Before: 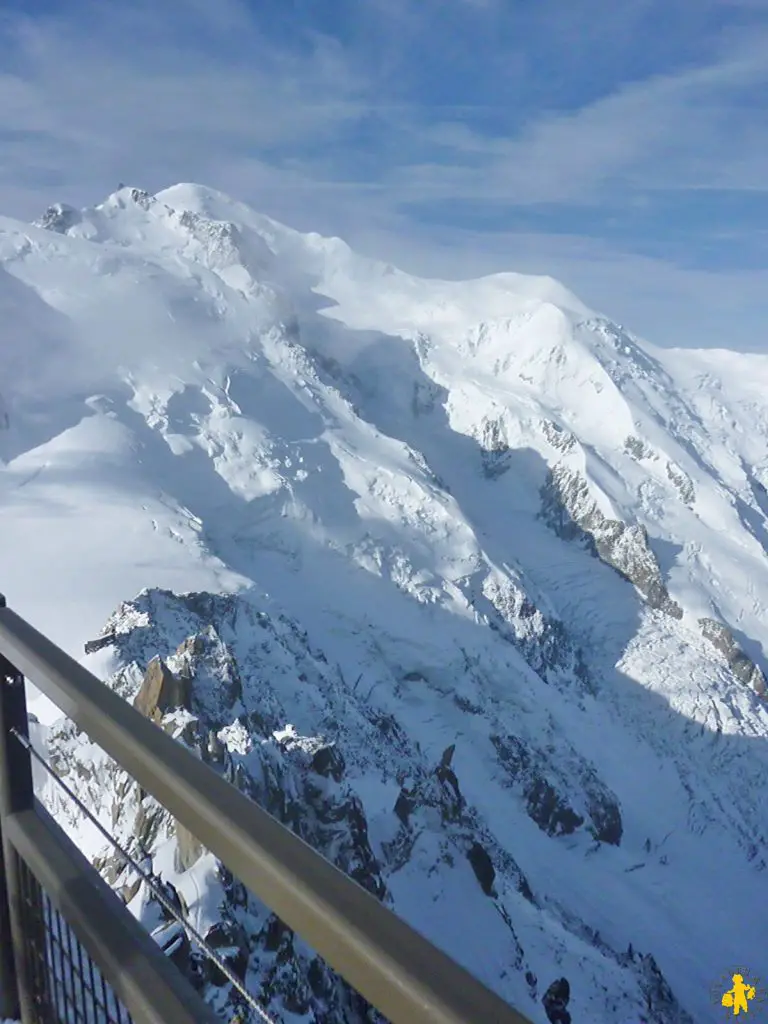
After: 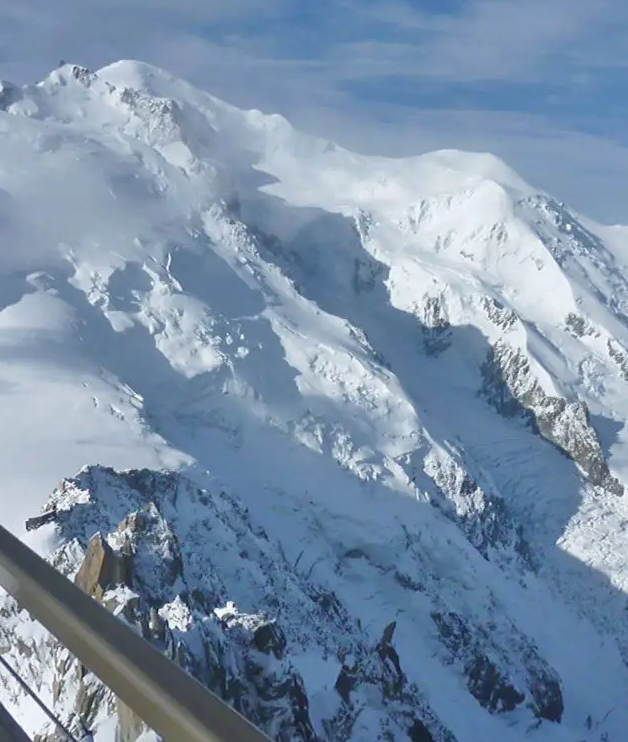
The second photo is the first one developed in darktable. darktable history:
crop: left 7.793%, top 12.06%, right 10.433%, bottom 15.459%
shadows and highlights: shadows 58.63, soften with gaussian
